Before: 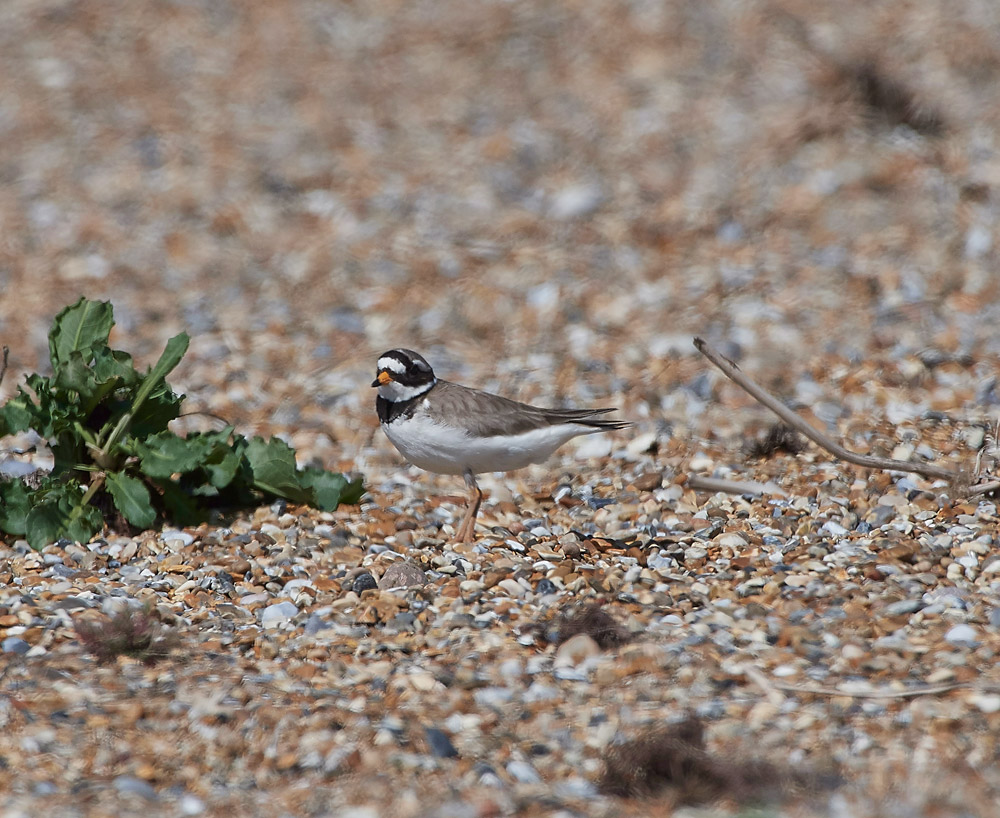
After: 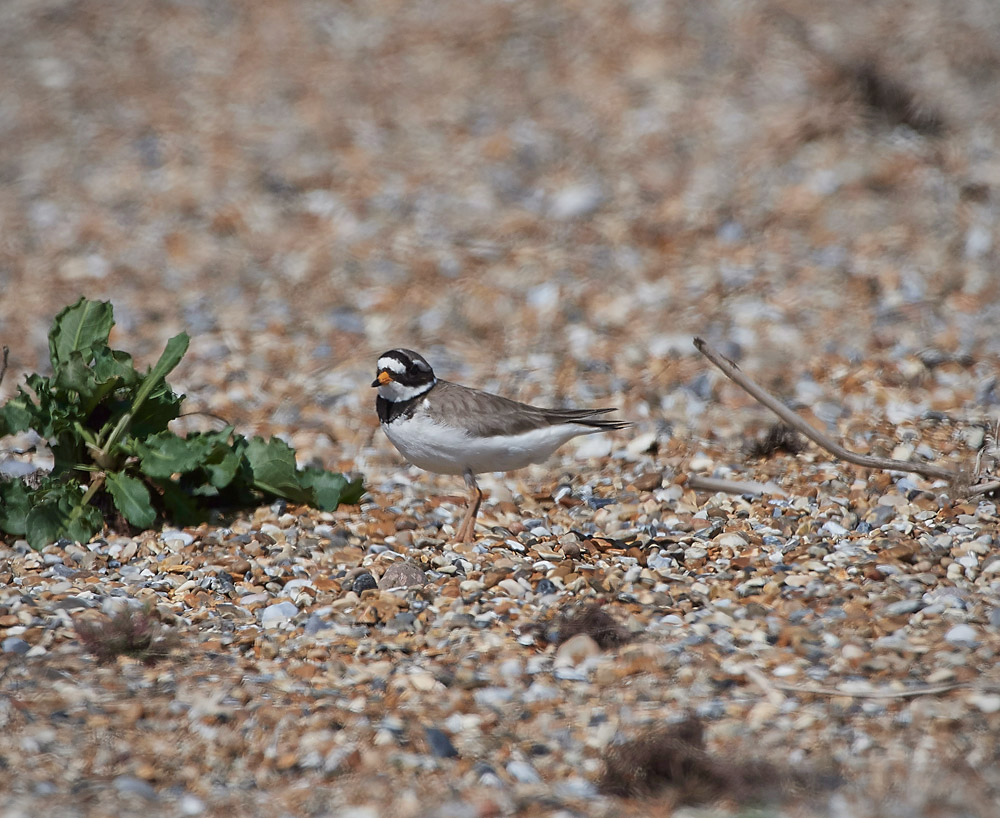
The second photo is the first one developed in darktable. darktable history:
vignetting: fall-off radius 60.88%, brightness -0.28
